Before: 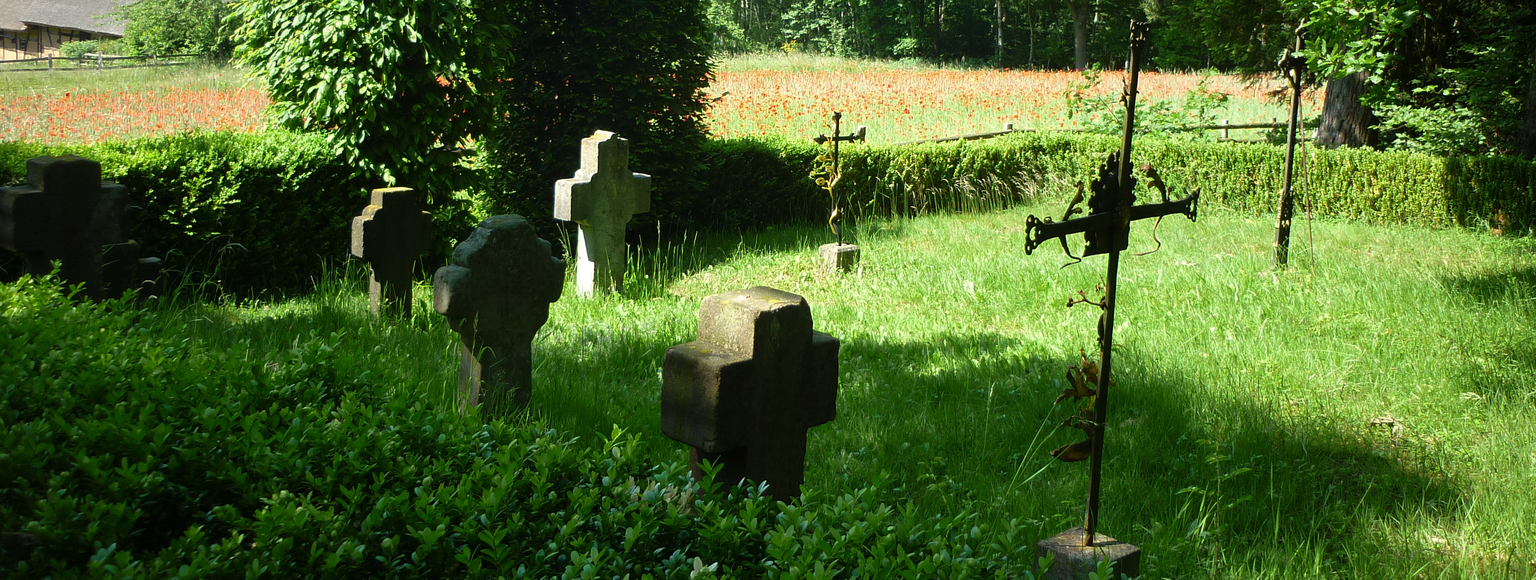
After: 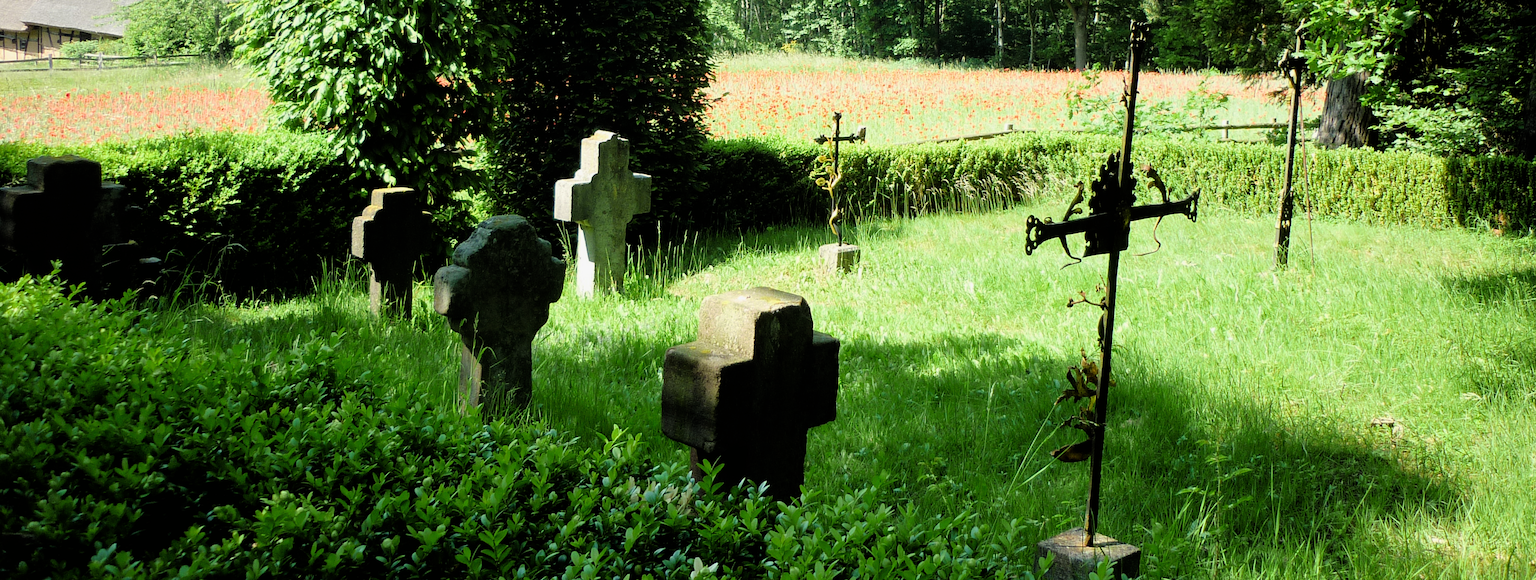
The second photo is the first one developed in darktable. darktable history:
exposure: exposure 0.943 EV, compensate highlight preservation false
filmic rgb: black relative exposure -4.83 EV, white relative exposure 4.06 EV, hardness 2.79
